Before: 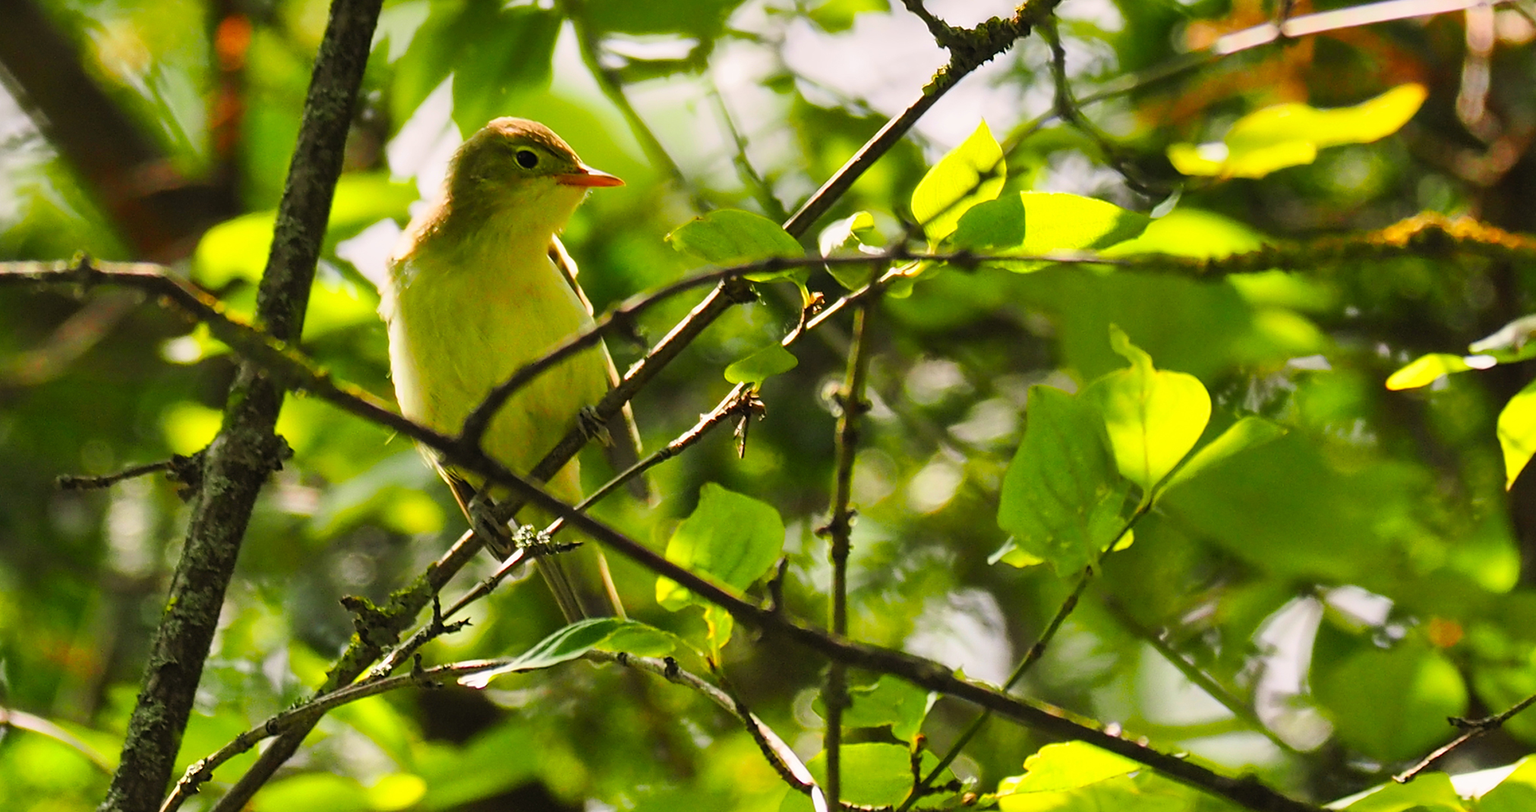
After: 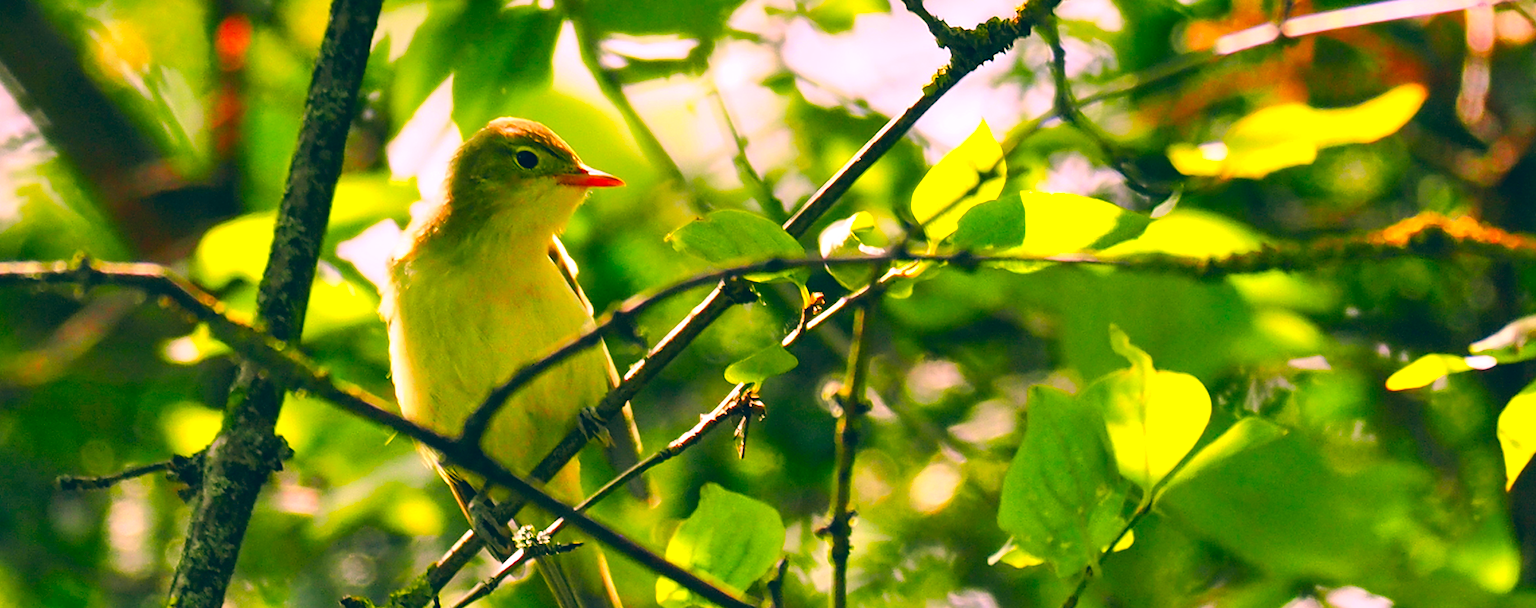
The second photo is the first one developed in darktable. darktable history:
color correction: highlights a* 16.27, highlights b* 0.347, shadows a* -14.95, shadows b* -13.94, saturation 1.48
crop: bottom 24.991%
exposure: exposure 0.373 EV, compensate highlight preservation false
